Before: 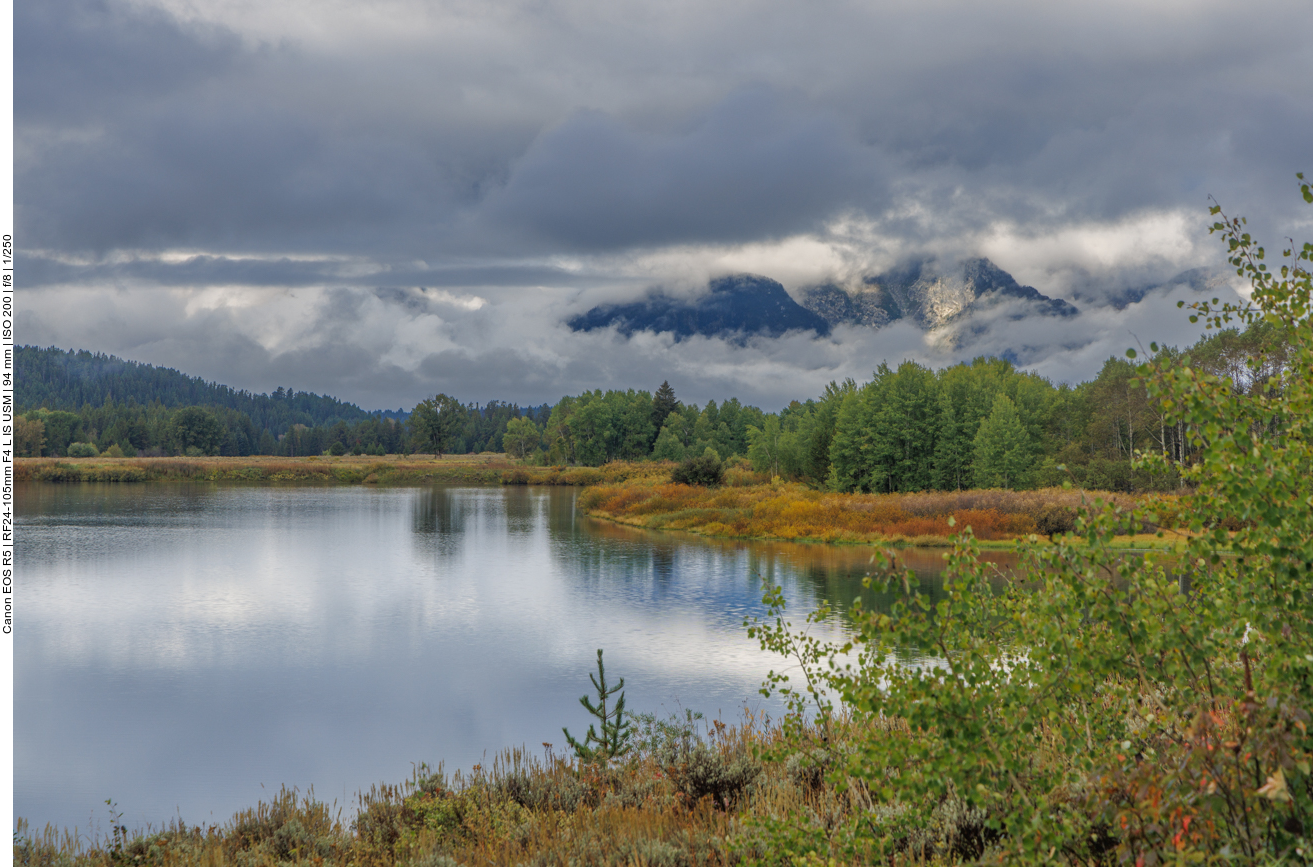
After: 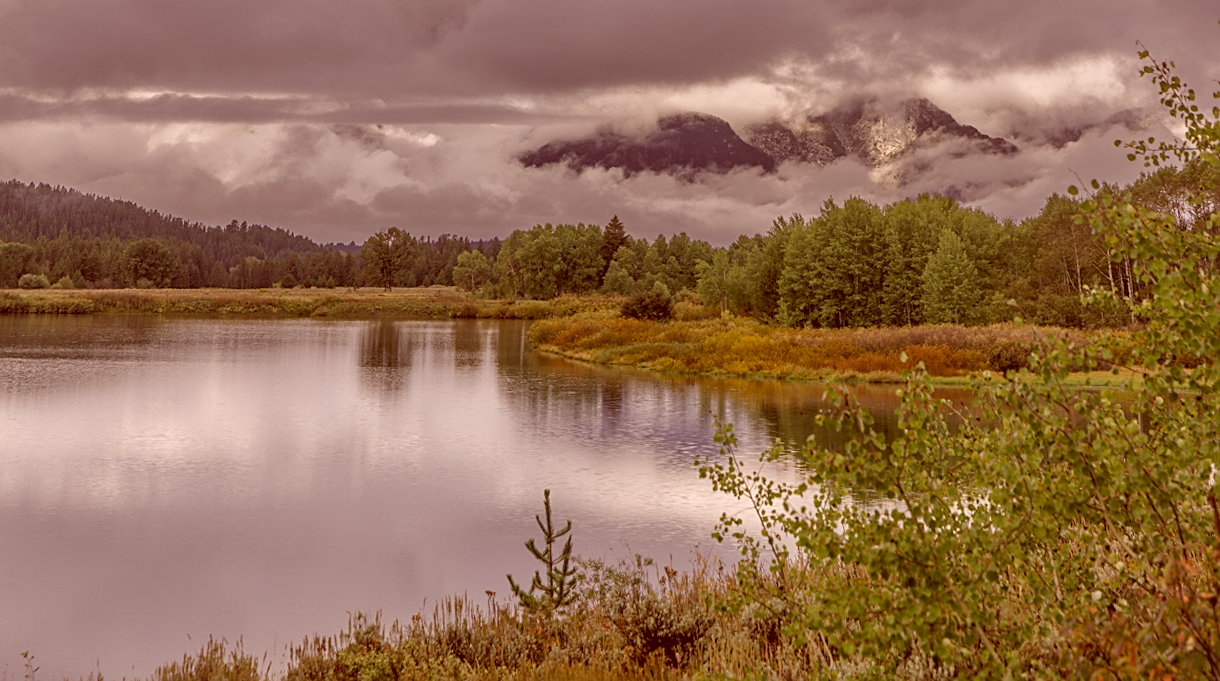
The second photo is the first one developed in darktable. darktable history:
rotate and perspective: rotation 0.215°, lens shift (vertical) -0.139, crop left 0.069, crop right 0.939, crop top 0.002, crop bottom 0.996
shadows and highlights: shadows 29.61, highlights -30.47, low approximation 0.01, soften with gaussian
exposure: black level correction 0.005, exposure 0.001 EV, compensate highlight preservation false
crop and rotate: top 15.774%, bottom 5.506%
sharpen: on, module defaults
color correction: highlights a* 9.03, highlights b* 8.71, shadows a* 40, shadows b* 40, saturation 0.8
color zones: curves: ch1 [(0.113, 0.438) (0.75, 0.5)]; ch2 [(0.12, 0.526) (0.75, 0.5)]
